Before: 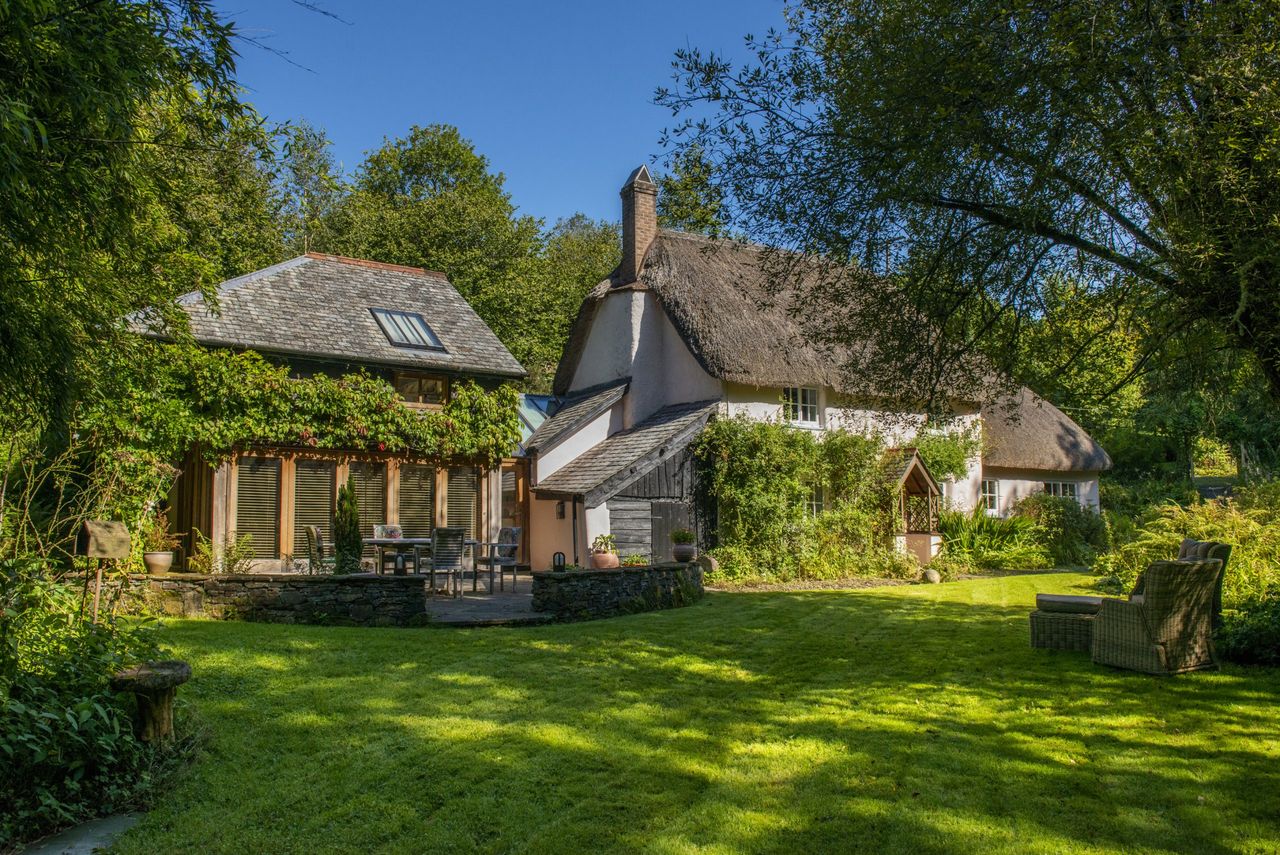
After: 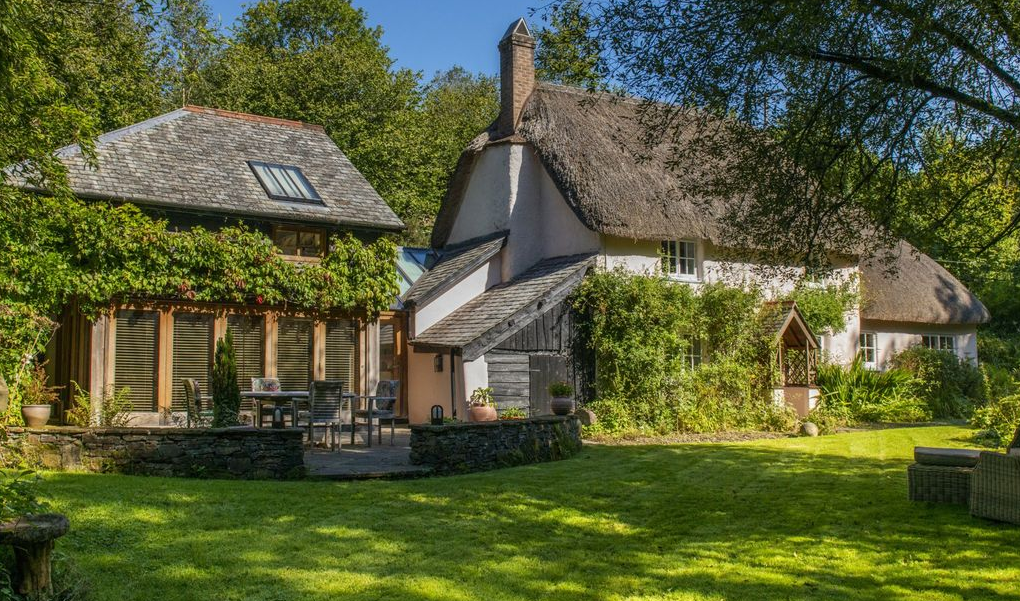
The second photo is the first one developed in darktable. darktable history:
crop: left 9.582%, top 17.307%, right 10.708%, bottom 12.316%
